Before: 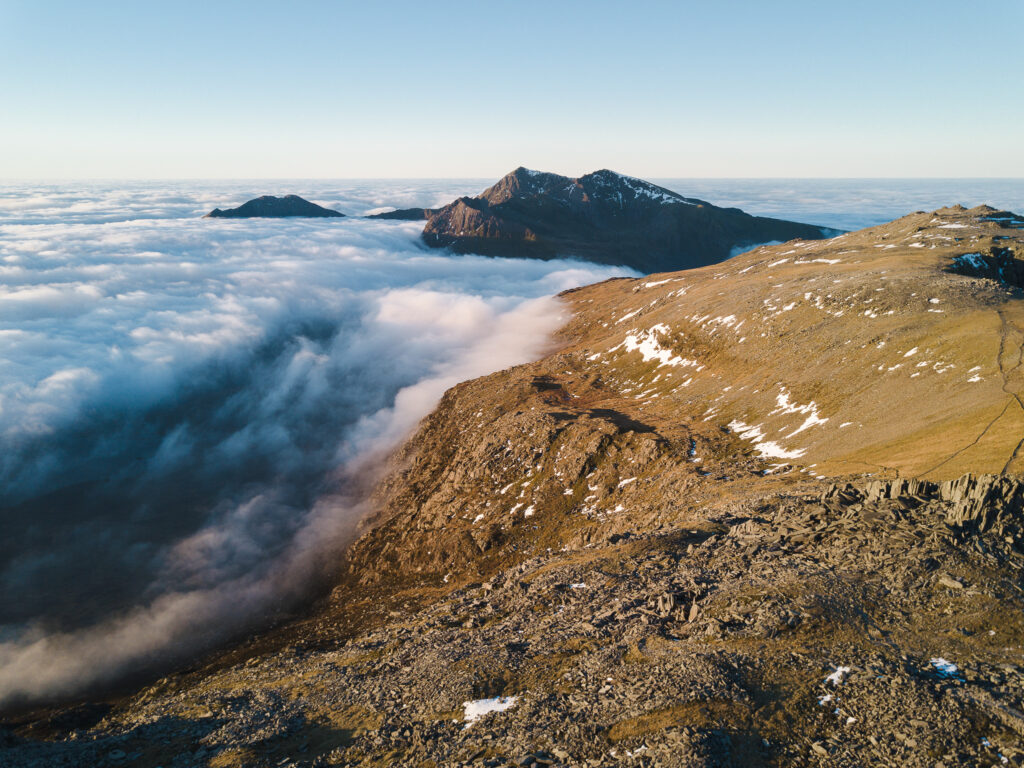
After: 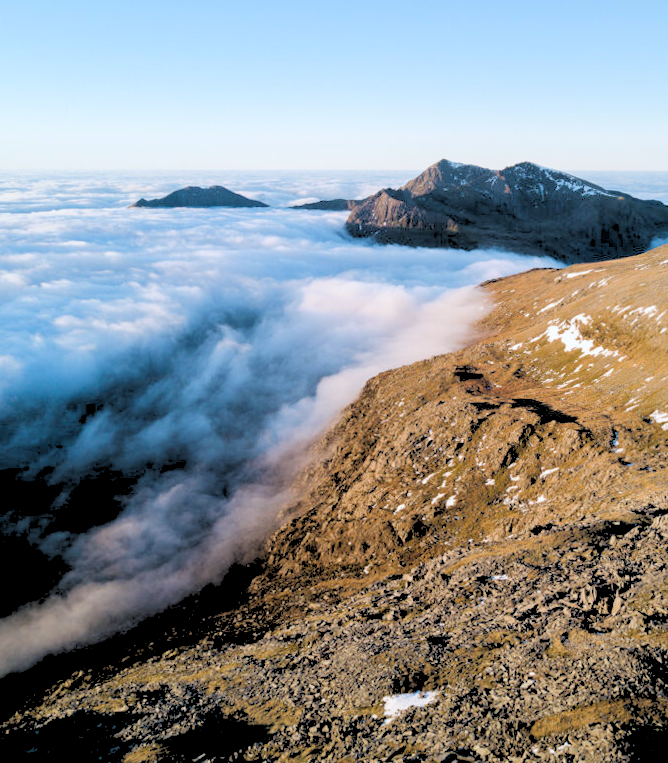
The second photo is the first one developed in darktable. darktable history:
white balance: red 0.967, blue 1.049
rotate and perspective: rotation 0.226°, lens shift (vertical) -0.042, crop left 0.023, crop right 0.982, crop top 0.006, crop bottom 0.994
rgb levels: levels [[0.027, 0.429, 0.996], [0, 0.5, 1], [0, 0.5, 1]]
crop and rotate: left 6.617%, right 26.717%
